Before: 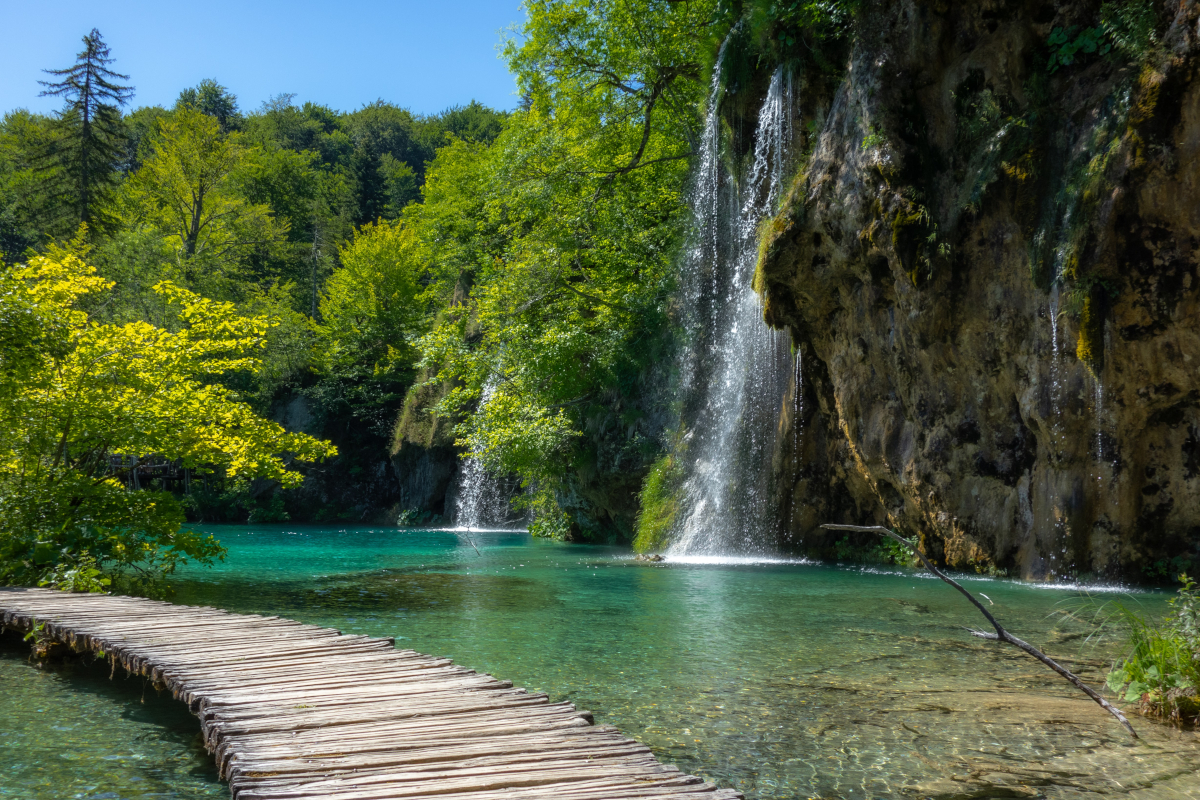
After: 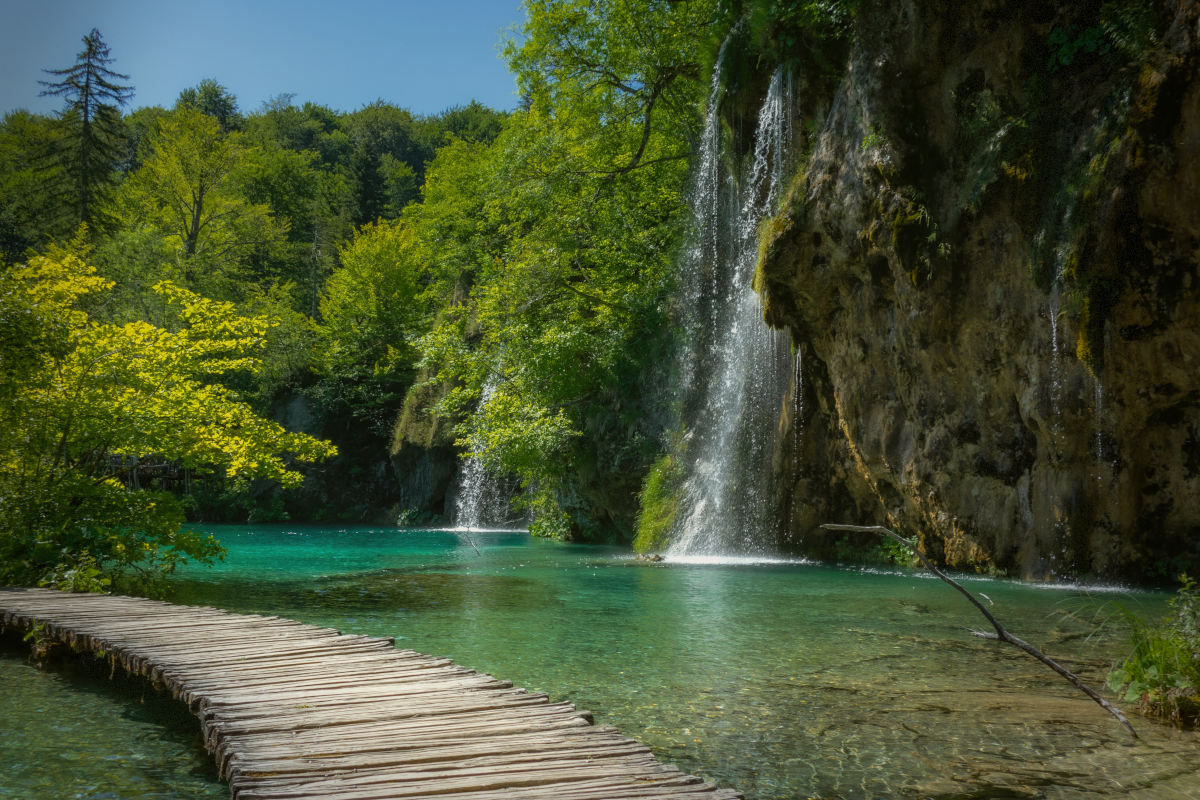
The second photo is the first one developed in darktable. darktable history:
graduated density: on, module defaults
vignetting: fall-off start 68.33%, fall-off radius 30%, saturation 0.042, center (-0.066, -0.311), width/height ratio 0.992, shape 0.85, dithering 8-bit output
color balance: mode lift, gamma, gain (sRGB), lift [1.04, 1, 1, 0.97], gamma [1.01, 1, 1, 0.97], gain [0.96, 1, 1, 0.97]
